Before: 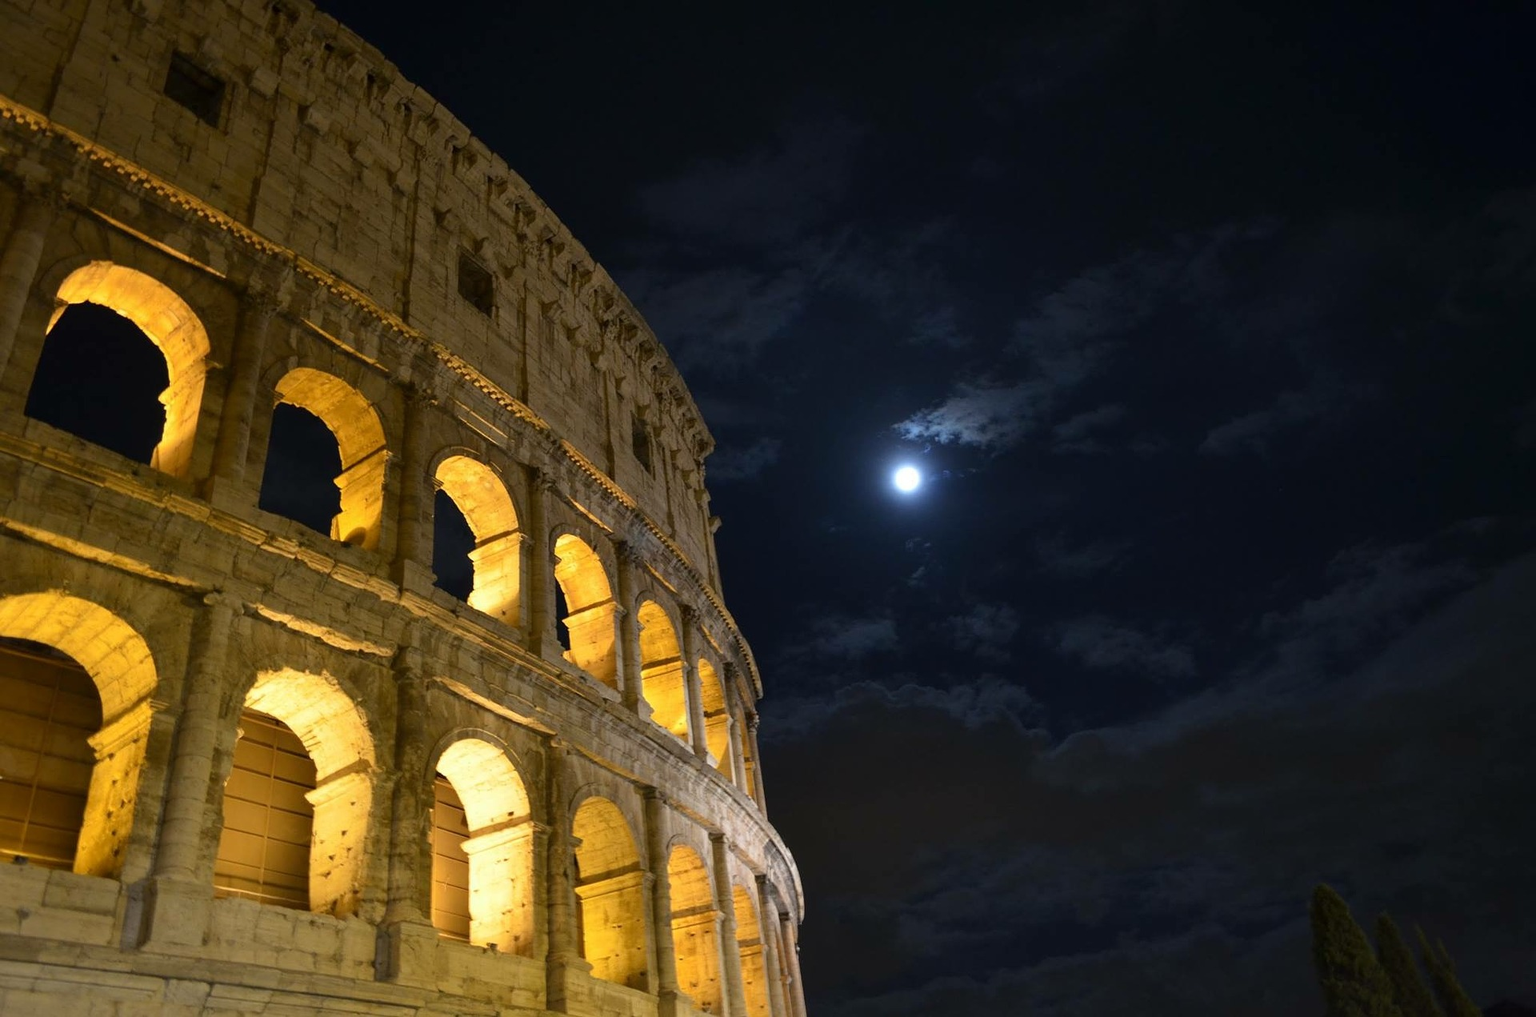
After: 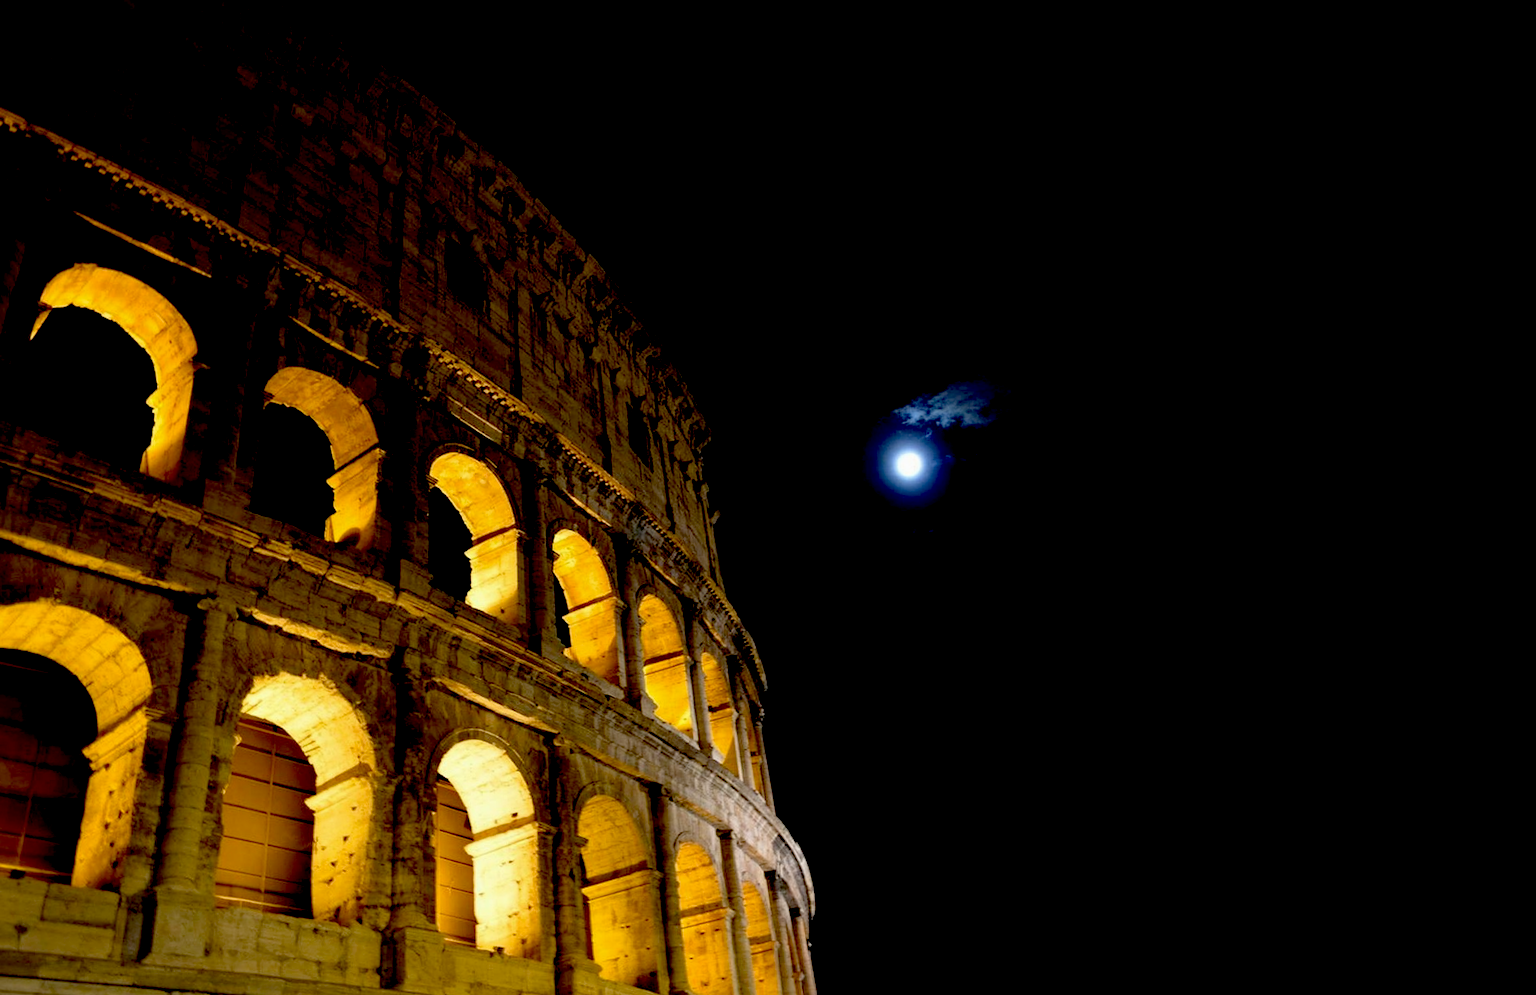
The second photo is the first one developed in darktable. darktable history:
rotate and perspective: rotation -1.42°, crop left 0.016, crop right 0.984, crop top 0.035, crop bottom 0.965
exposure: black level correction 0.056, exposure -0.039 EV, compensate highlight preservation false
